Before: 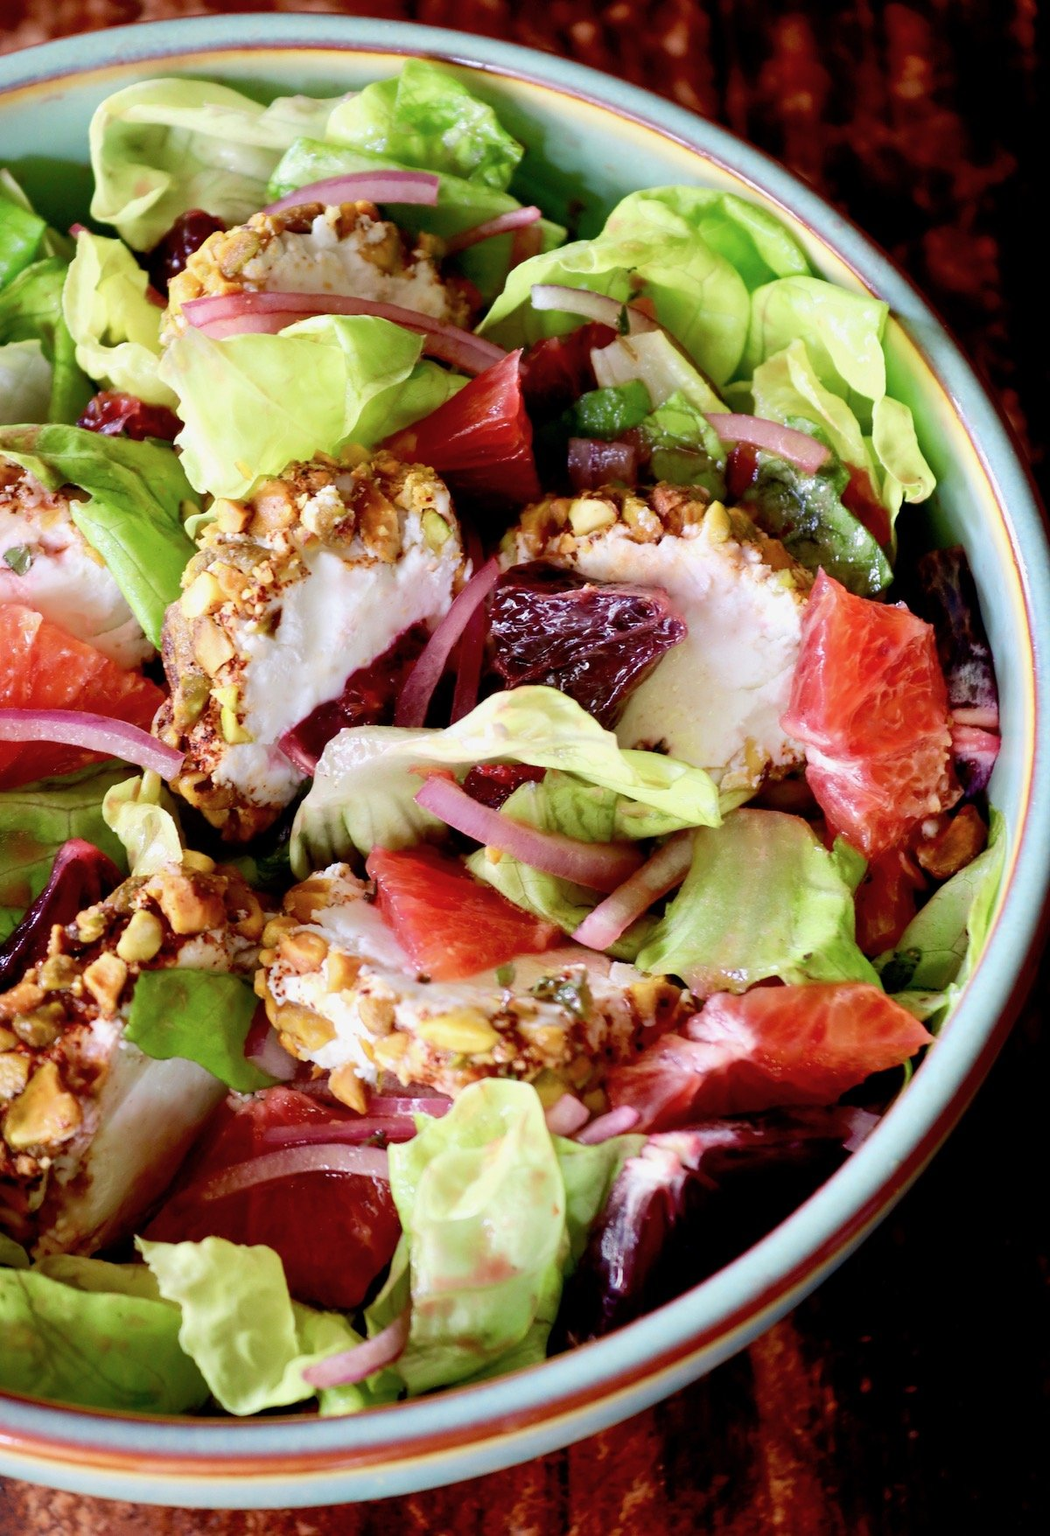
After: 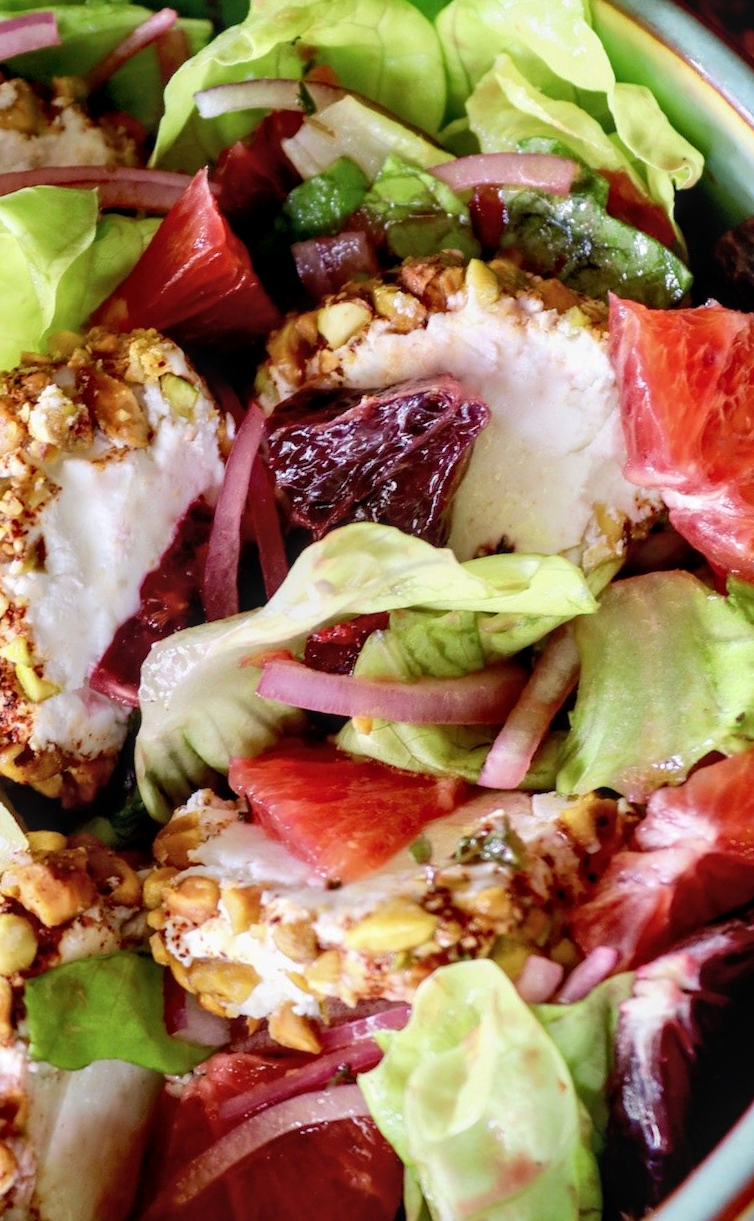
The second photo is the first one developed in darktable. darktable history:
exposure: compensate highlight preservation false
crop and rotate: angle 18.93°, left 6.793%, right 3.92%, bottom 1.172%
local contrast: on, module defaults
